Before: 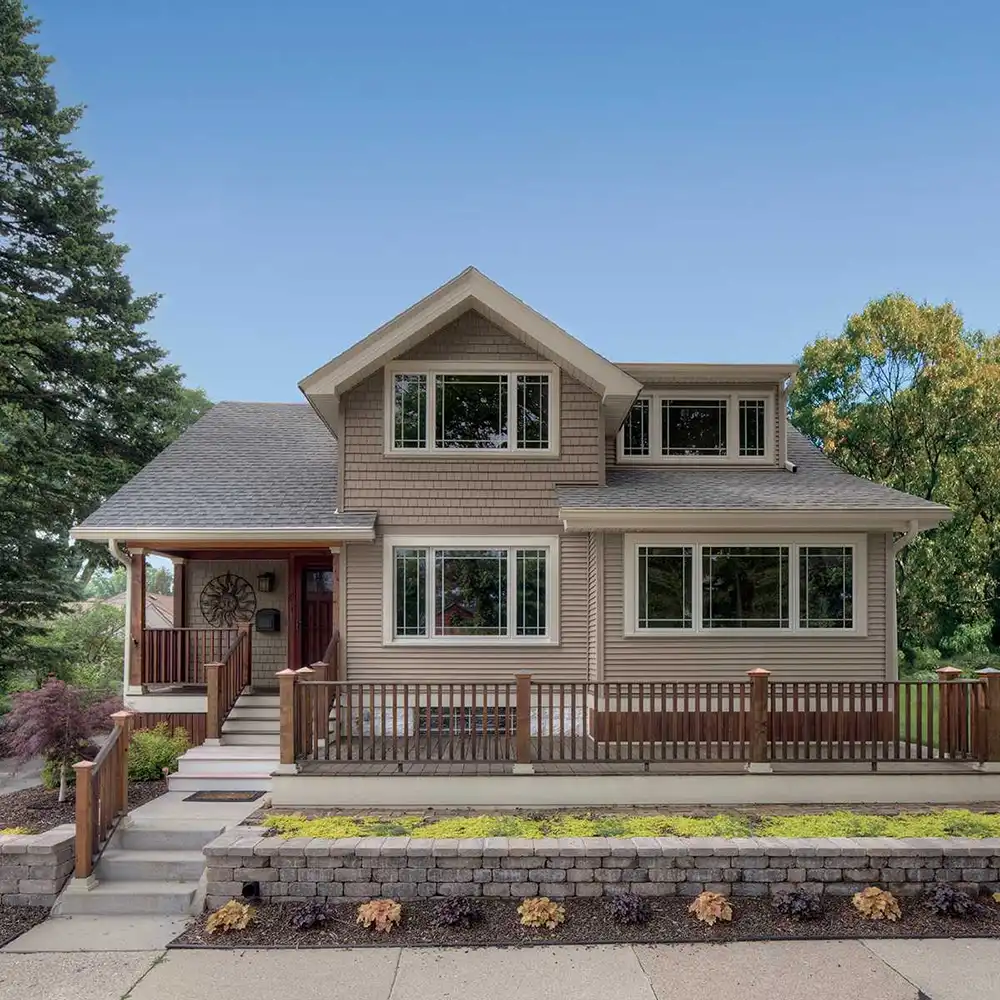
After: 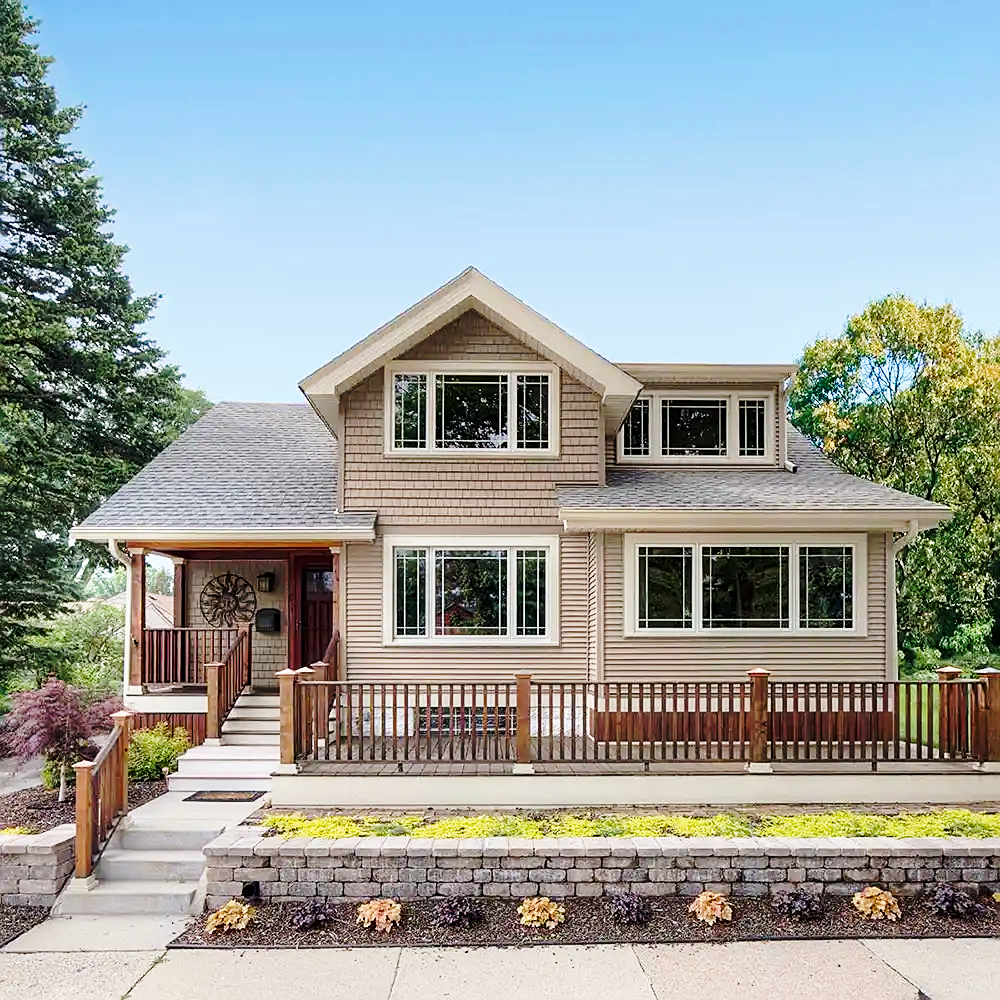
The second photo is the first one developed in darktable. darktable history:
color balance rgb: perceptual saturation grading › global saturation 10%, global vibrance 10%
sharpen: radius 1.967
base curve: curves: ch0 [(0, 0) (0.032, 0.037) (0.105, 0.228) (0.435, 0.76) (0.856, 0.983) (1, 1)], preserve colors none
